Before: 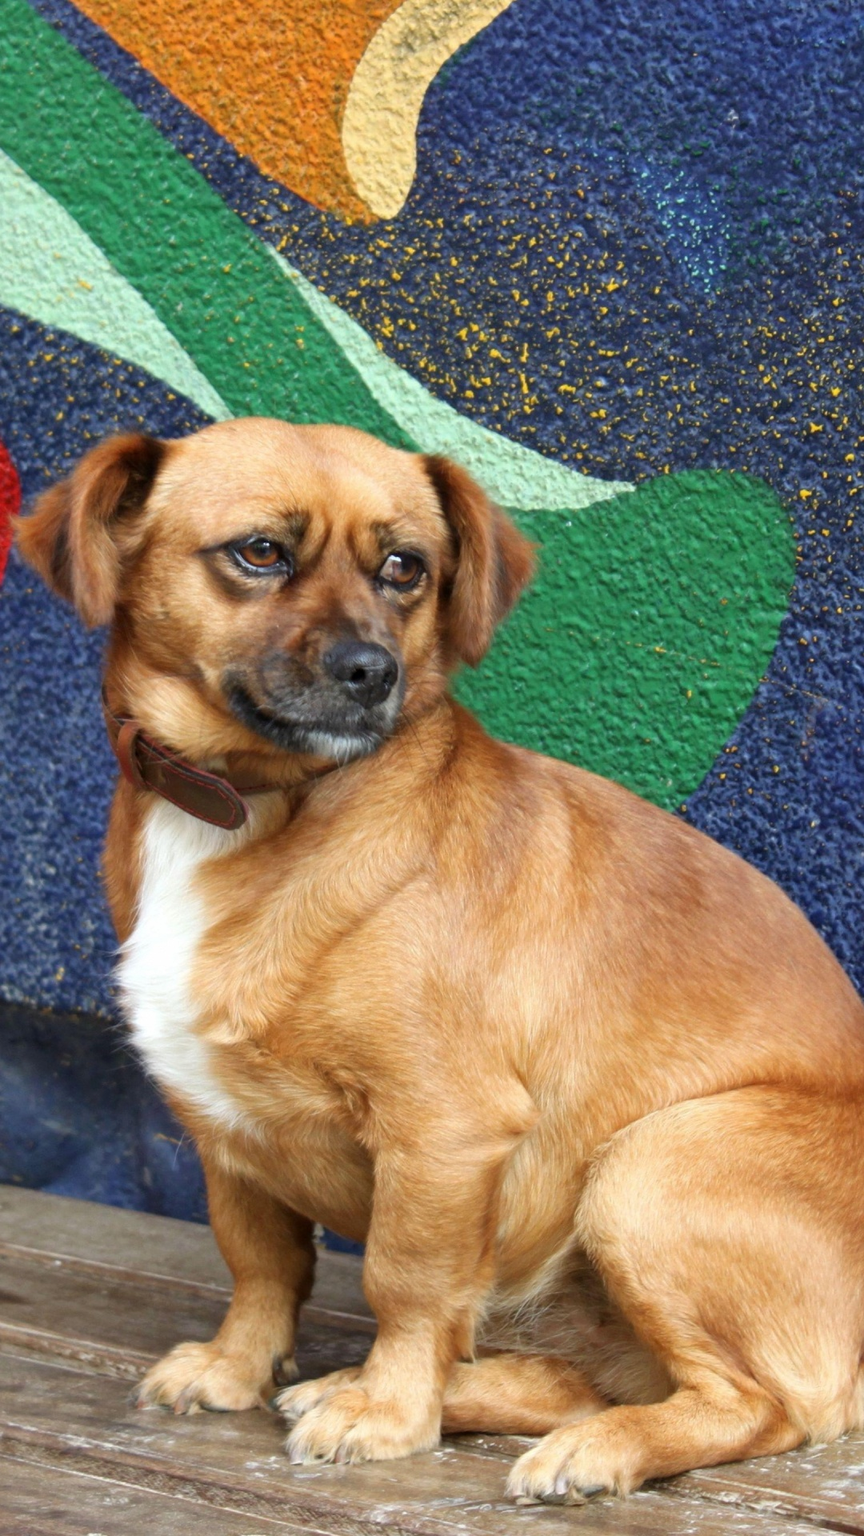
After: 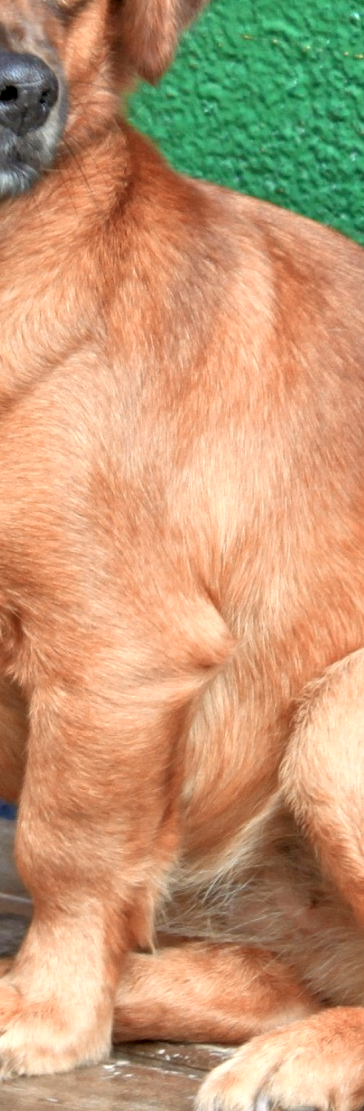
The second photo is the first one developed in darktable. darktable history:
tone equalizer: -7 EV 0.159 EV, -6 EV 0.621 EV, -5 EV 1.14 EV, -4 EV 1.35 EV, -3 EV 1.12 EV, -2 EV 0.6 EV, -1 EV 0.166 EV
crop: left 40.651%, top 39.096%, right 25.58%, bottom 3.034%
color zones: curves: ch2 [(0, 0.5) (0.084, 0.497) (0.323, 0.335) (0.4, 0.497) (1, 0.5)]
local contrast: detail 130%
